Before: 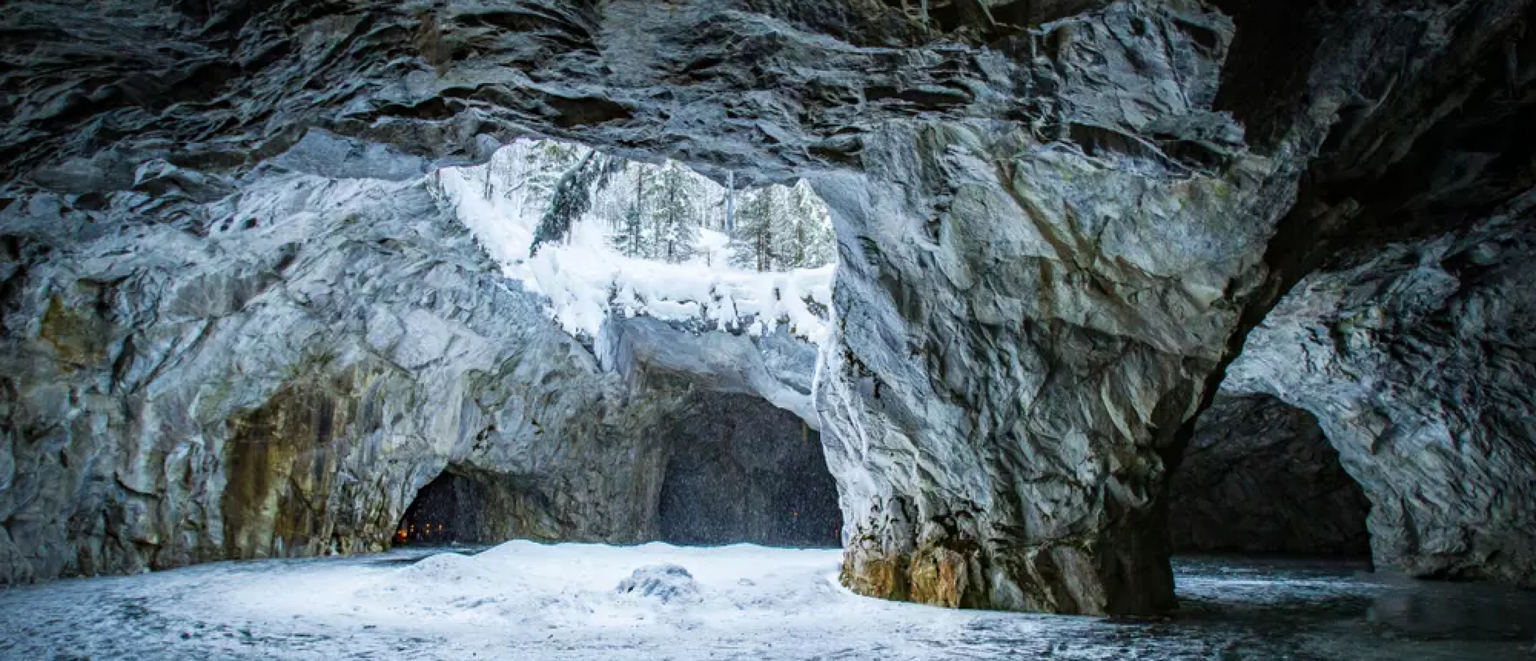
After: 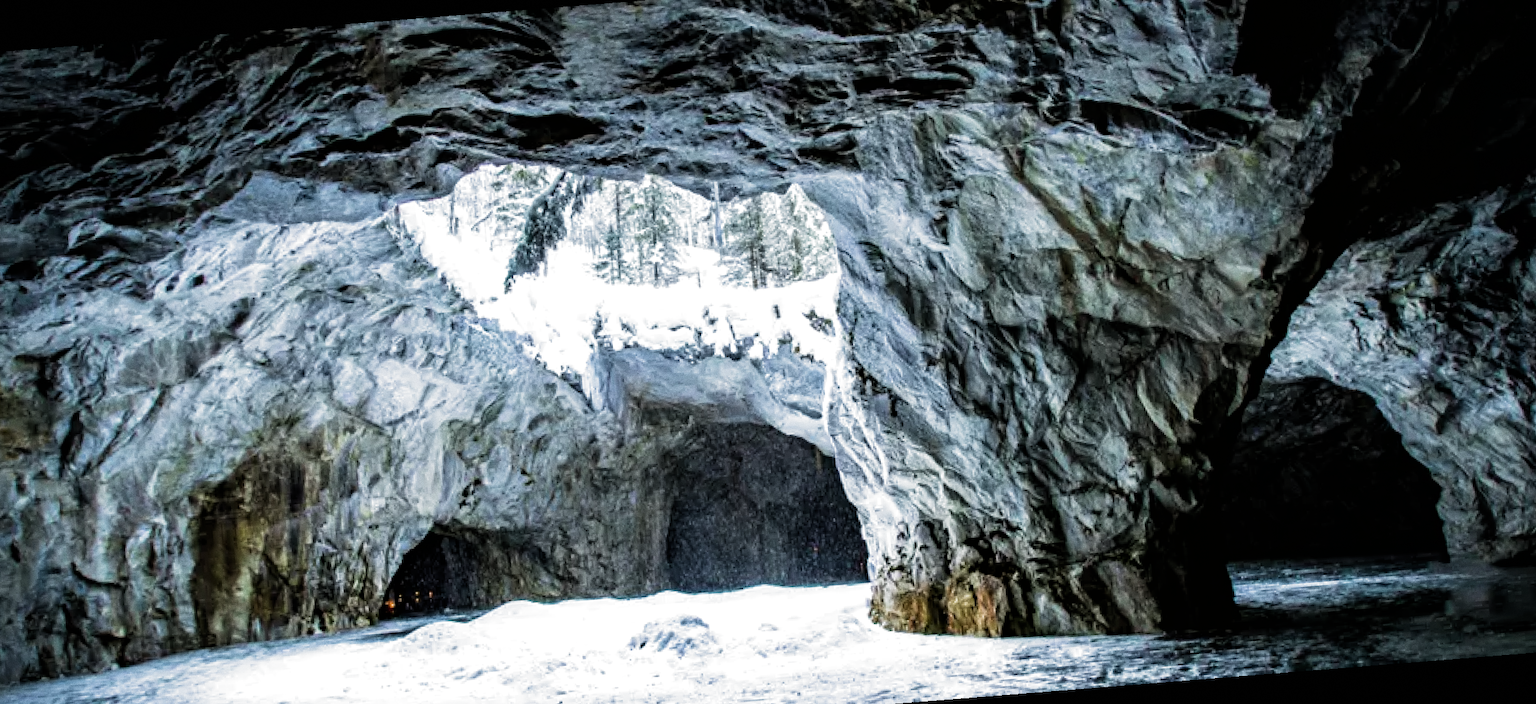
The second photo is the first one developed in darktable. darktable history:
grain: coarseness 0.47 ISO
exposure: exposure 0.127 EV, compensate highlight preservation false
rotate and perspective: rotation -4.57°, crop left 0.054, crop right 0.944, crop top 0.087, crop bottom 0.914
filmic rgb: black relative exposure -8.2 EV, white relative exposure 2.2 EV, threshold 3 EV, hardness 7.11, latitude 75%, contrast 1.325, highlights saturation mix -2%, shadows ↔ highlights balance 30%, preserve chrominance RGB euclidean norm, color science v5 (2021), contrast in shadows safe, contrast in highlights safe, enable highlight reconstruction true
